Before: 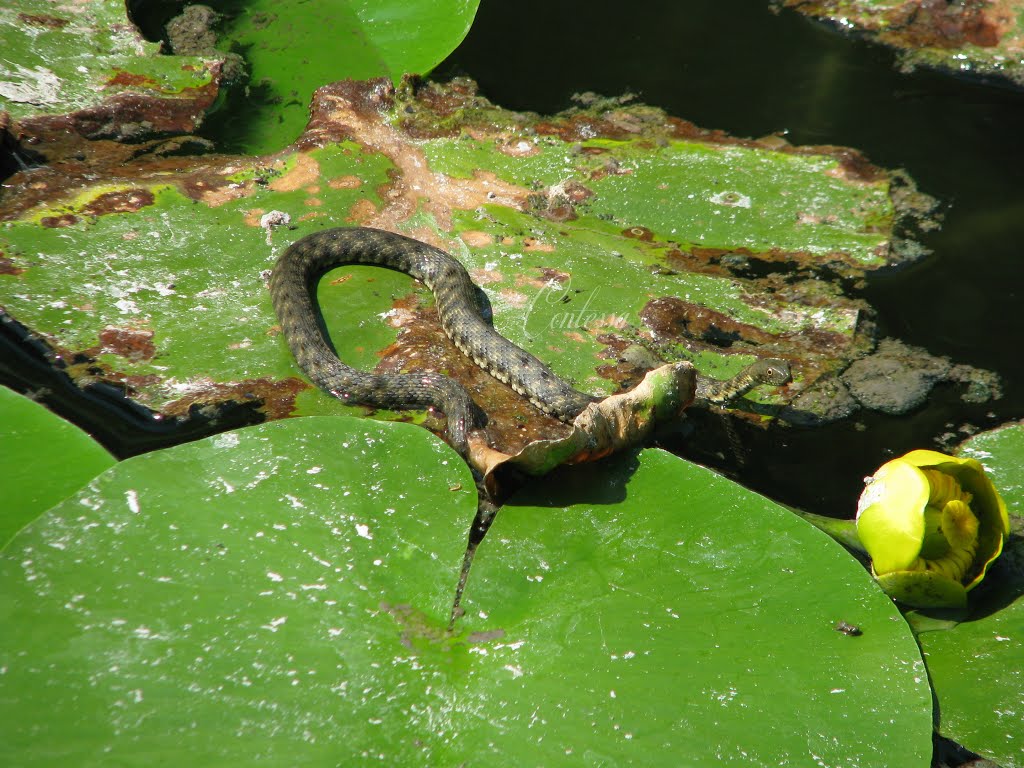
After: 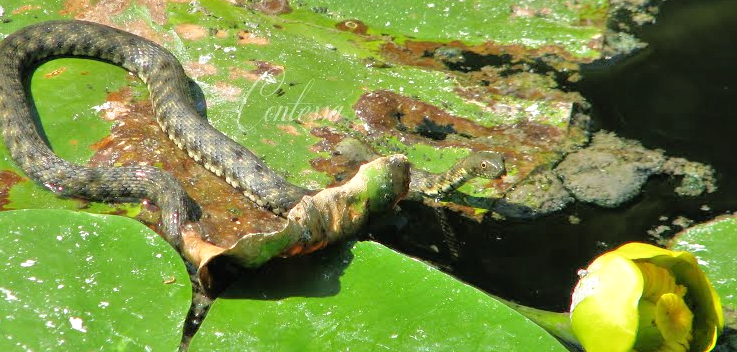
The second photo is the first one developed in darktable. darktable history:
crop and rotate: left 27.938%, top 27.046%, bottom 27.046%
tone equalizer: -7 EV 0.15 EV, -6 EV 0.6 EV, -5 EV 1.15 EV, -4 EV 1.33 EV, -3 EV 1.15 EV, -2 EV 0.6 EV, -1 EV 0.15 EV, mask exposure compensation -0.5 EV
